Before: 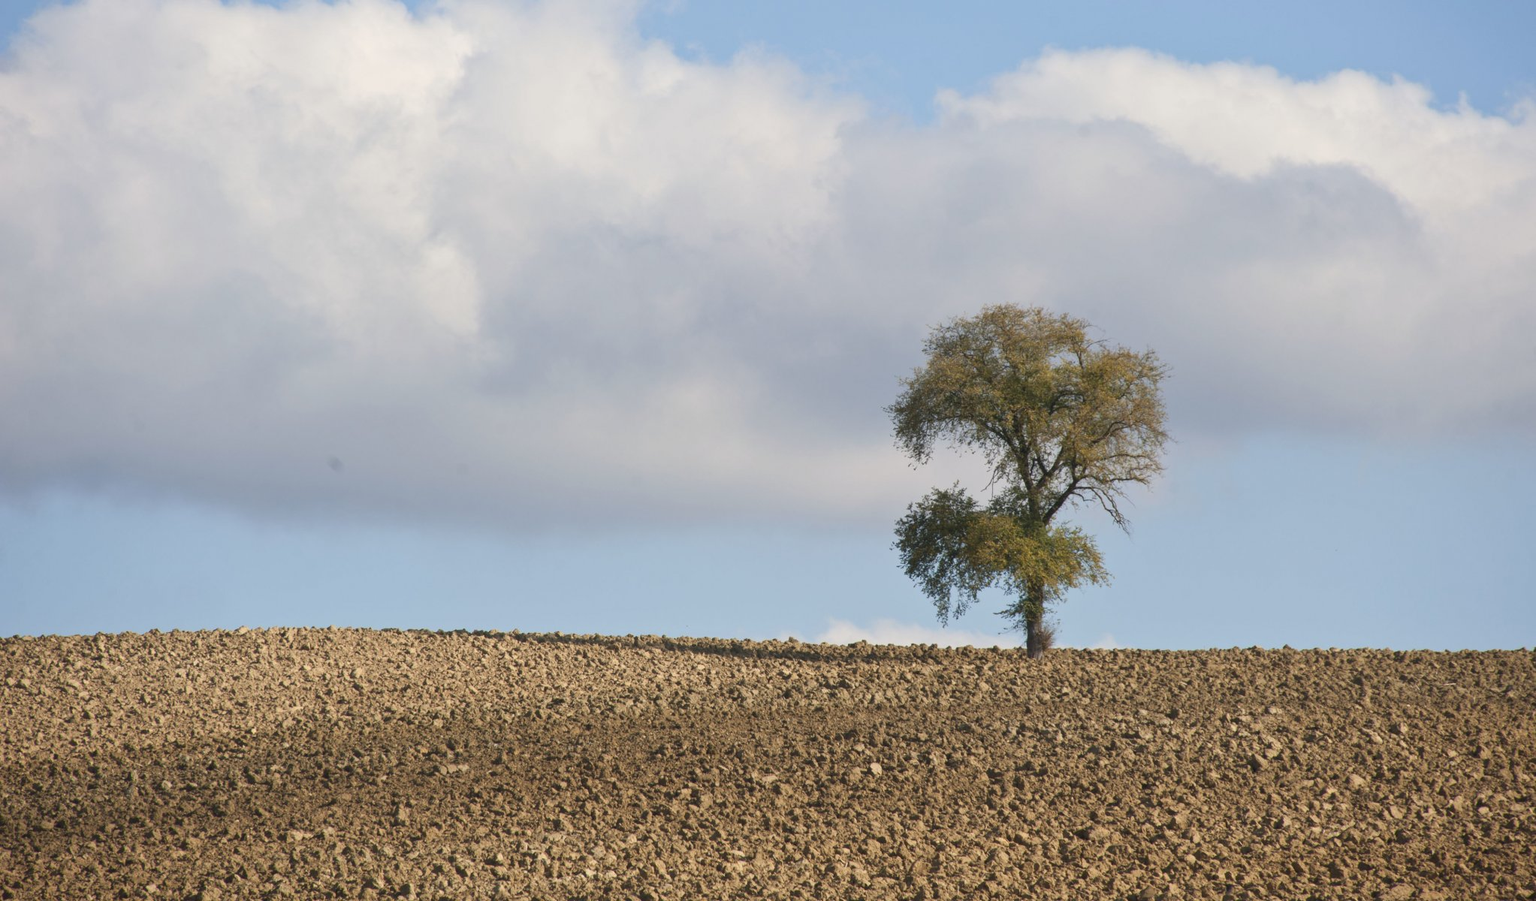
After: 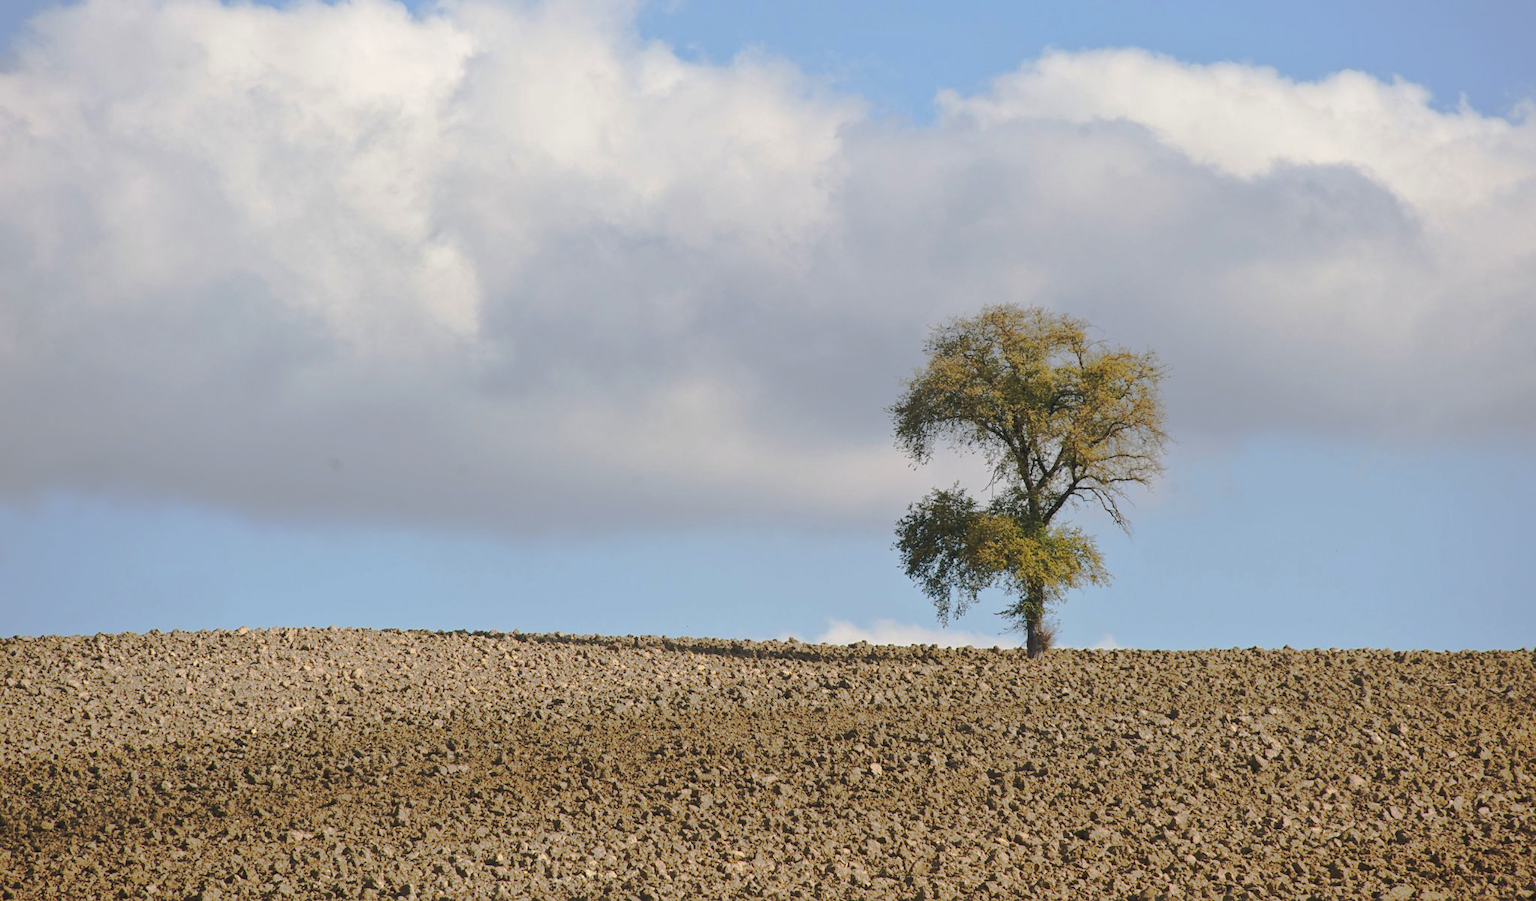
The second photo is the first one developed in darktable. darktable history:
sharpen: amount 0.2
exposure: exposure 0.014 EV, compensate highlight preservation false
tone curve: curves: ch0 [(0, 0) (0.003, 0.005) (0.011, 0.012) (0.025, 0.026) (0.044, 0.046) (0.069, 0.071) (0.1, 0.098) (0.136, 0.135) (0.177, 0.178) (0.224, 0.217) (0.277, 0.274) (0.335, 0.335) (0.399, 0.442) (0.468, 0.543) (0.543, 0.6) (0.623, 0.628) (0.709, 0.679) (0.801, 0.782) (0.898, 0.904) (1, 1)], preserve colors none
